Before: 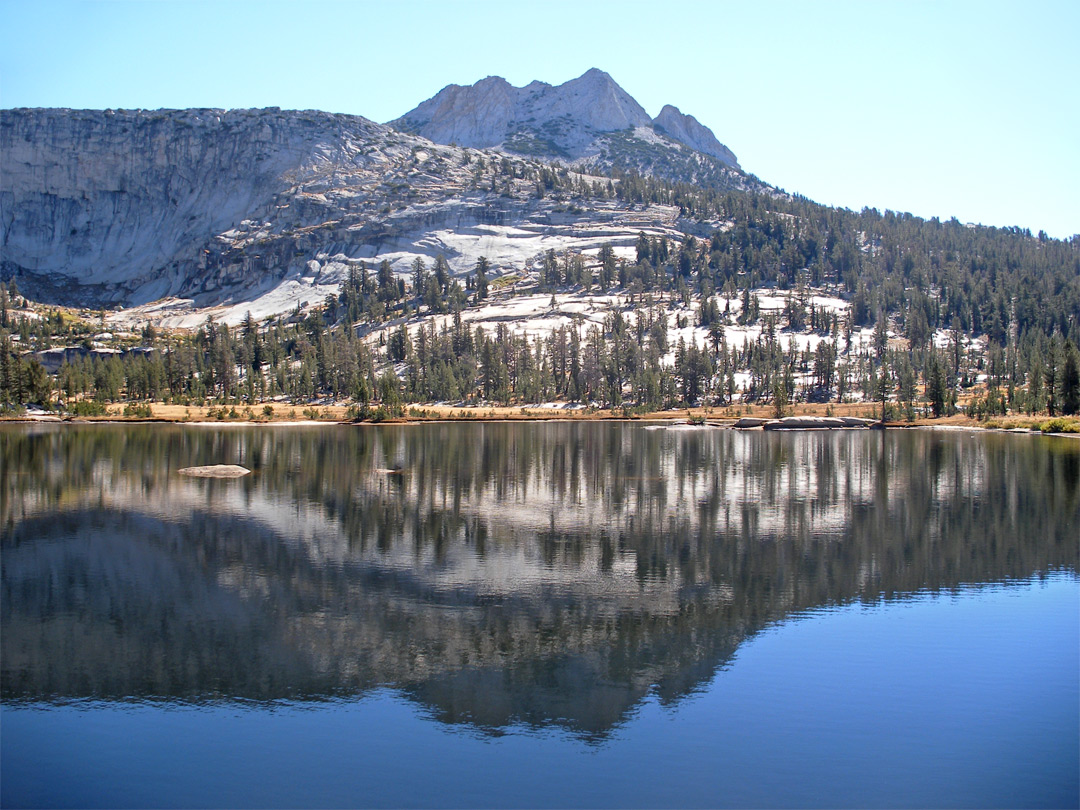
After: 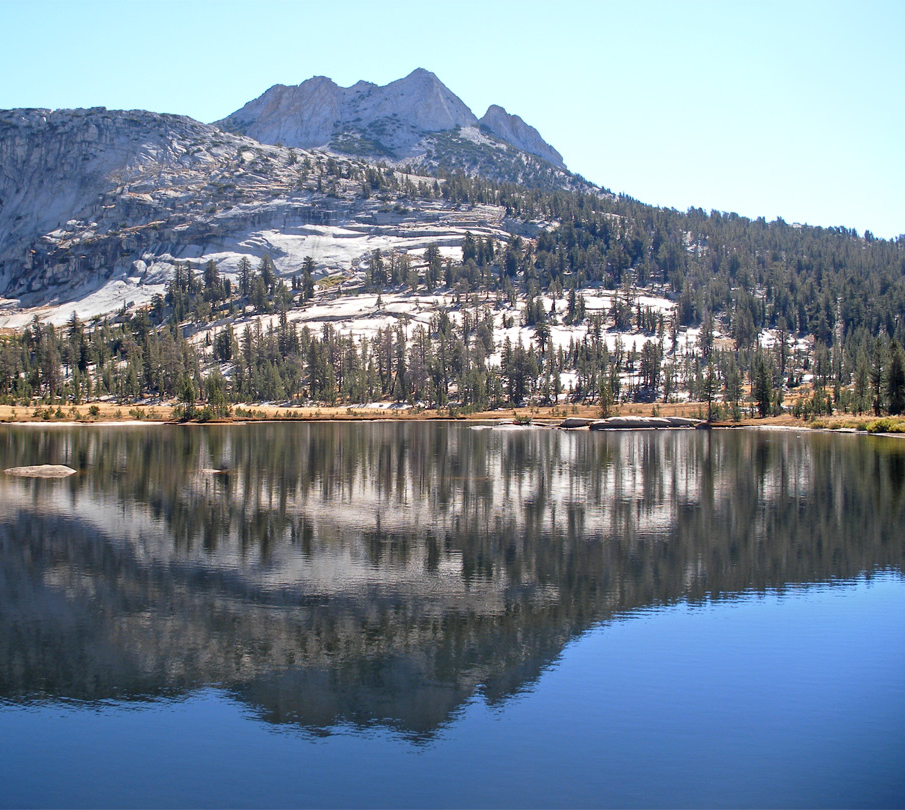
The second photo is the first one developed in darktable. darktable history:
crop: left 16.128%
